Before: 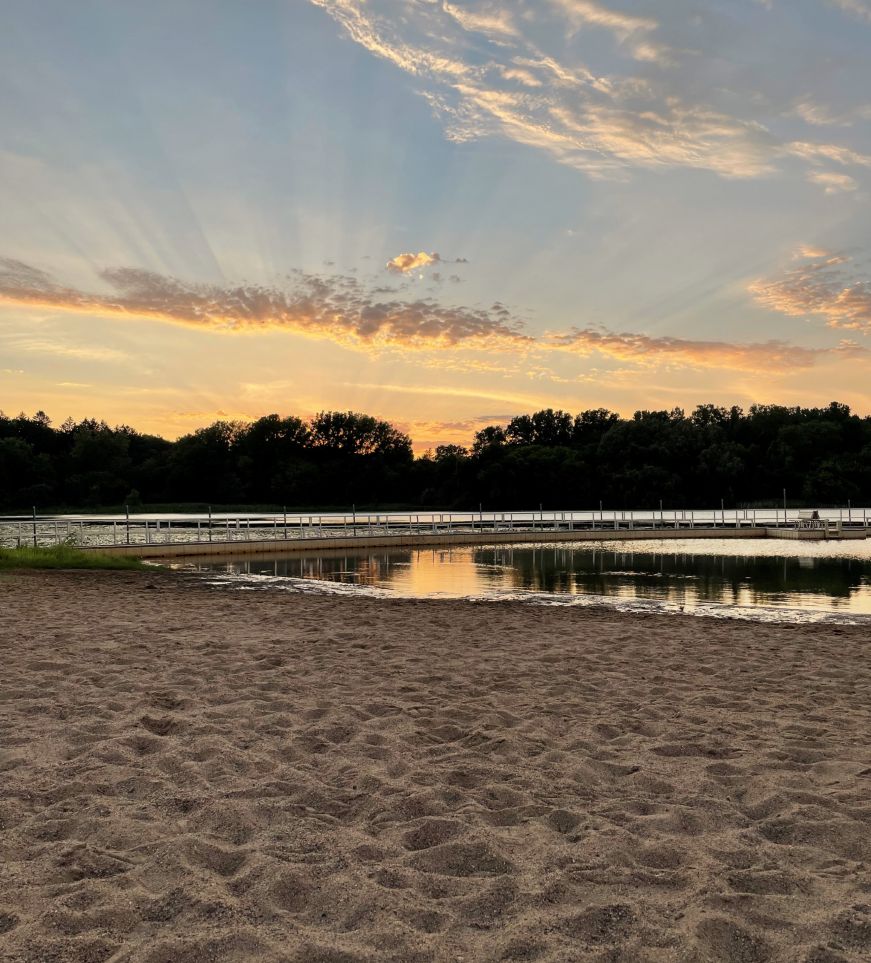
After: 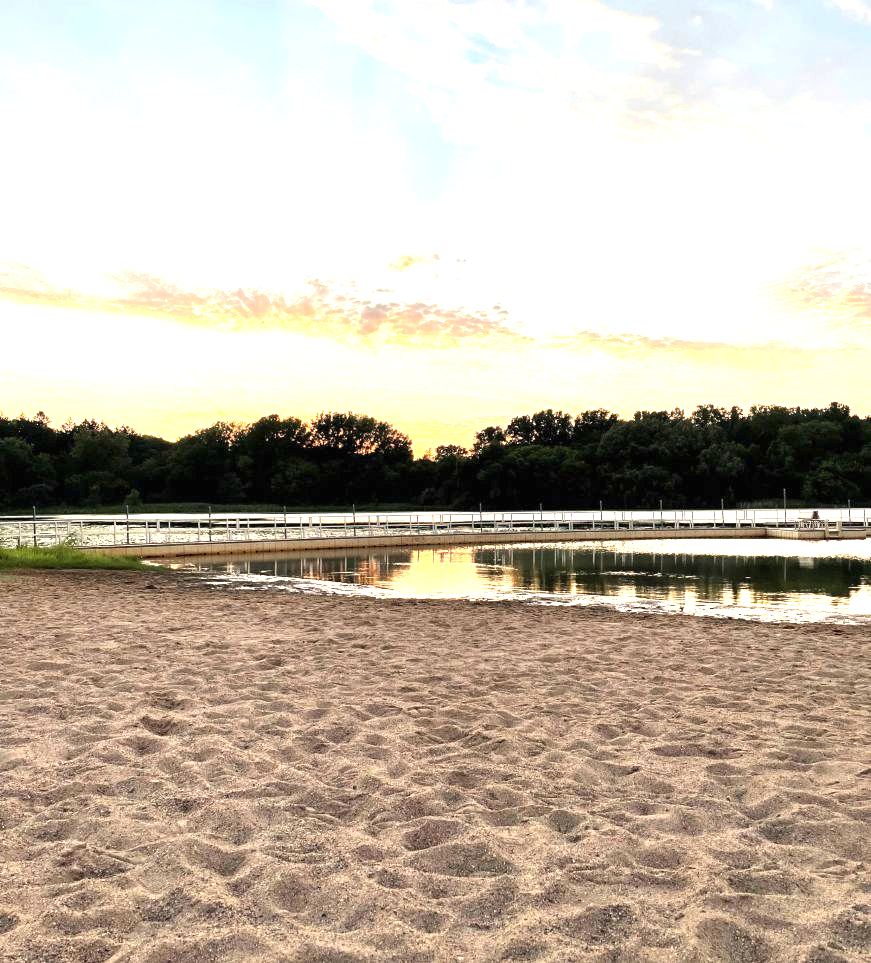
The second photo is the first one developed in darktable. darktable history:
exposure: black level correction 0, exposure 1.743 EV, compensate highlight preservation false
